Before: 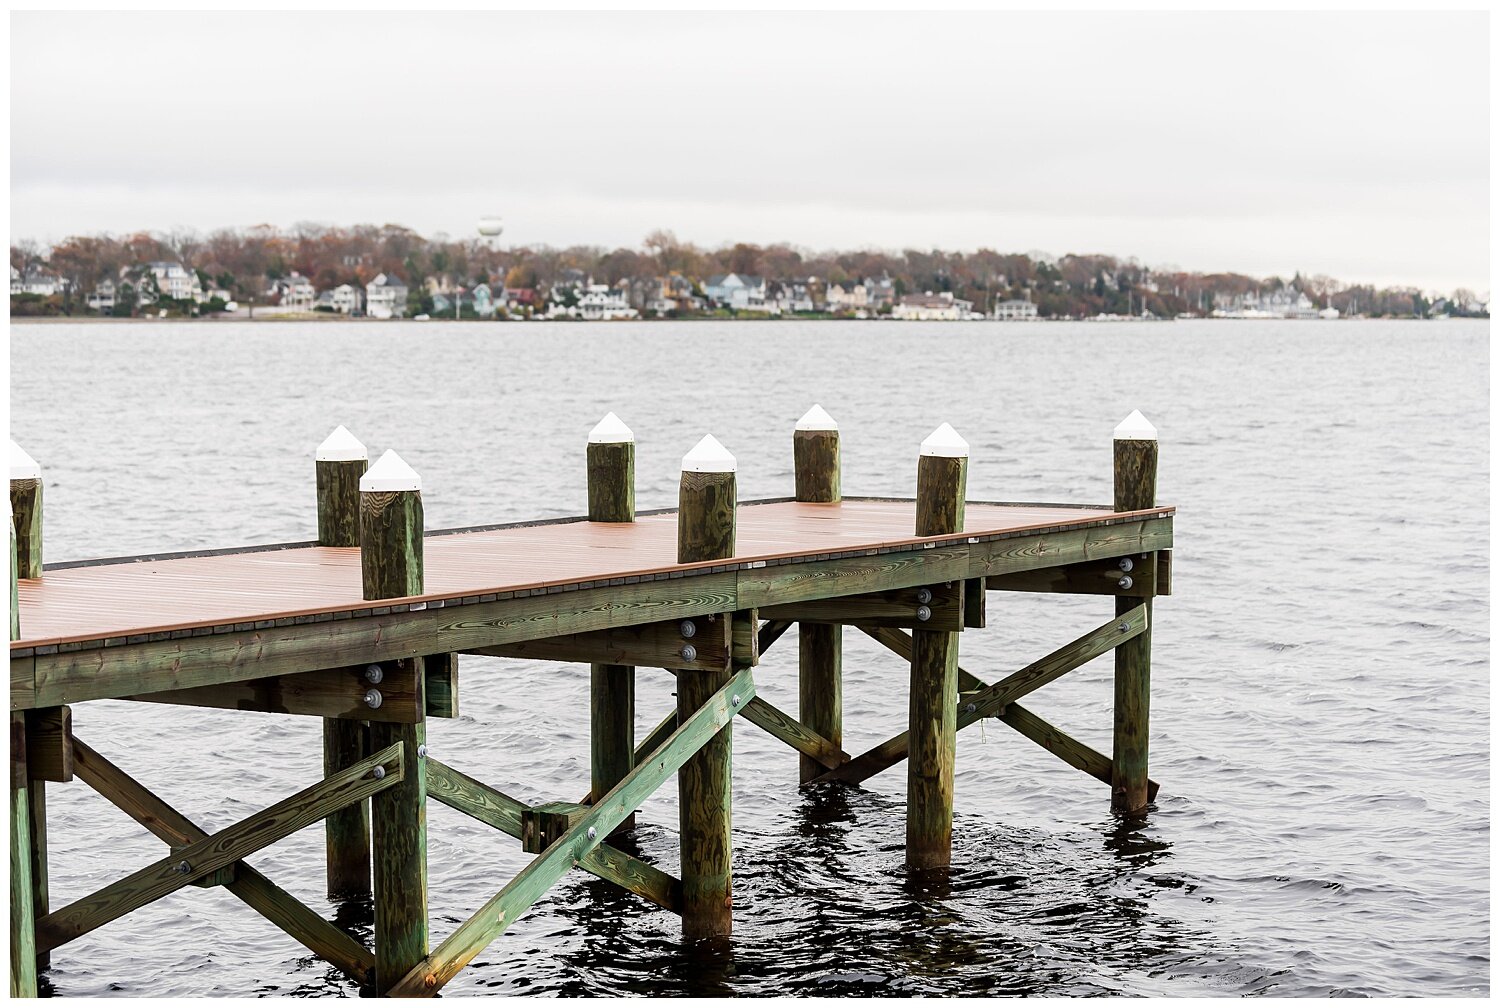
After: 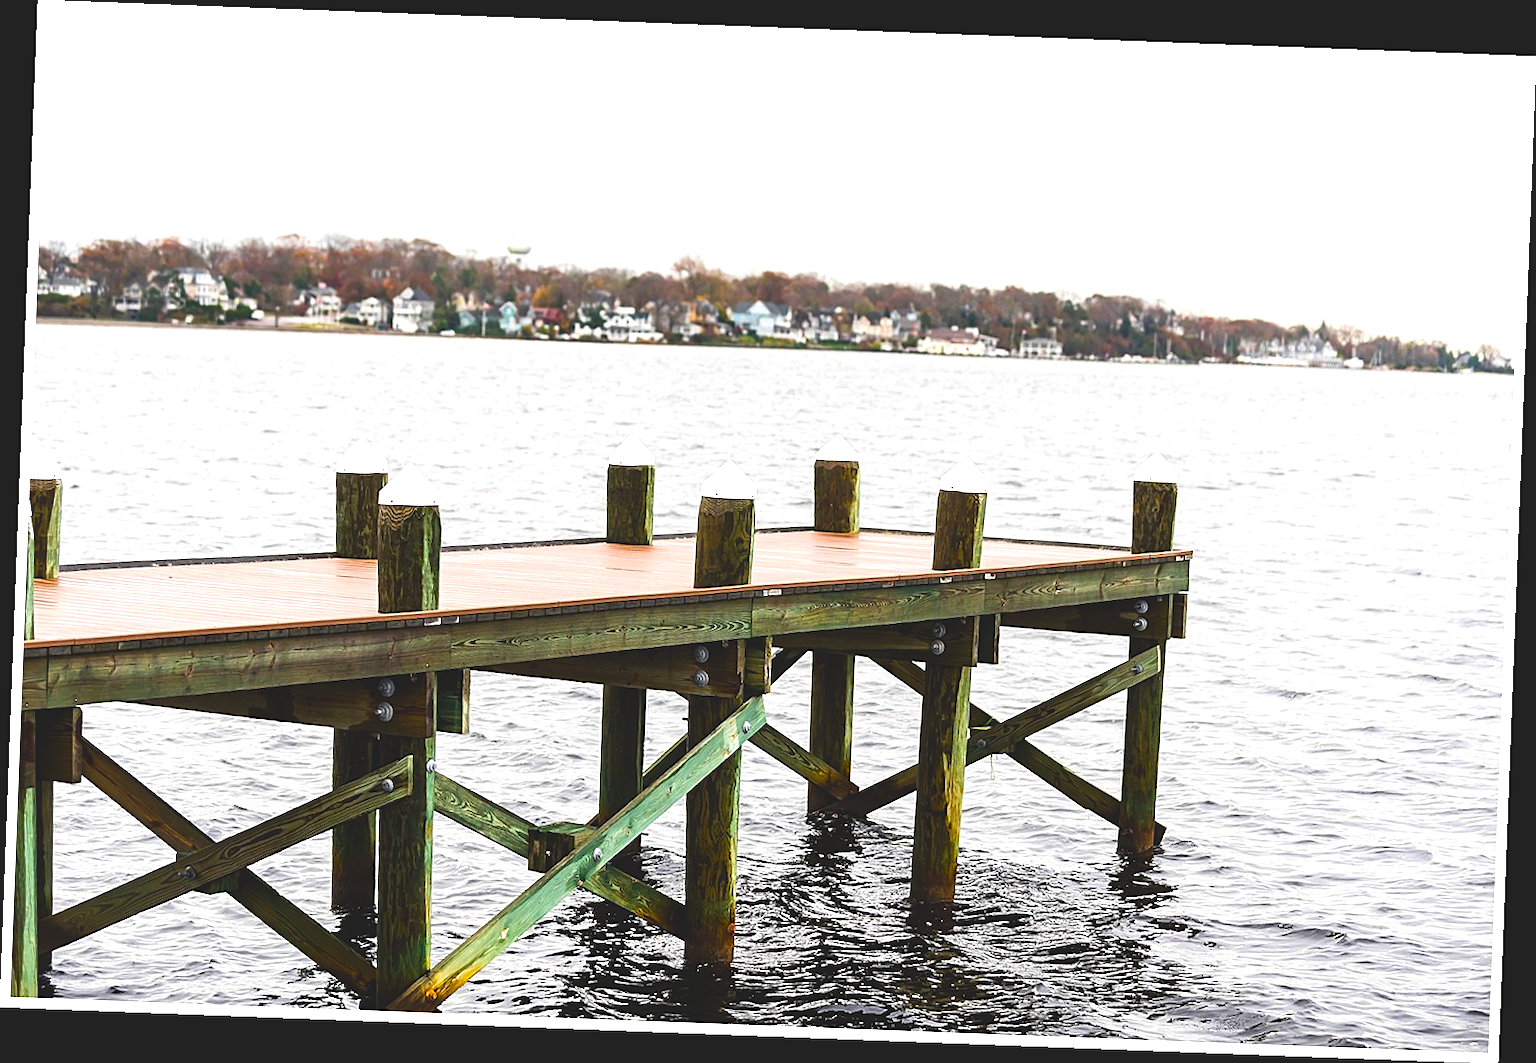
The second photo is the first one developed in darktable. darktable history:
exposure: black level correction -0.023, exposure -0.039 EV, compensate highlight preservation false
sharpen: amount 0.2
rotate and perspective: rotation 2.17°, automatic cropping off
color balance rgb: linear chroma grading › global chroma 9%, perceptual saturation grading › global saturation 36%, perceptual saturation grading › shadows 35%, perceptual brilliance grading › global brilliance 15%, perceptual brilliance grading › shadows -35%, global vibrance 15%
